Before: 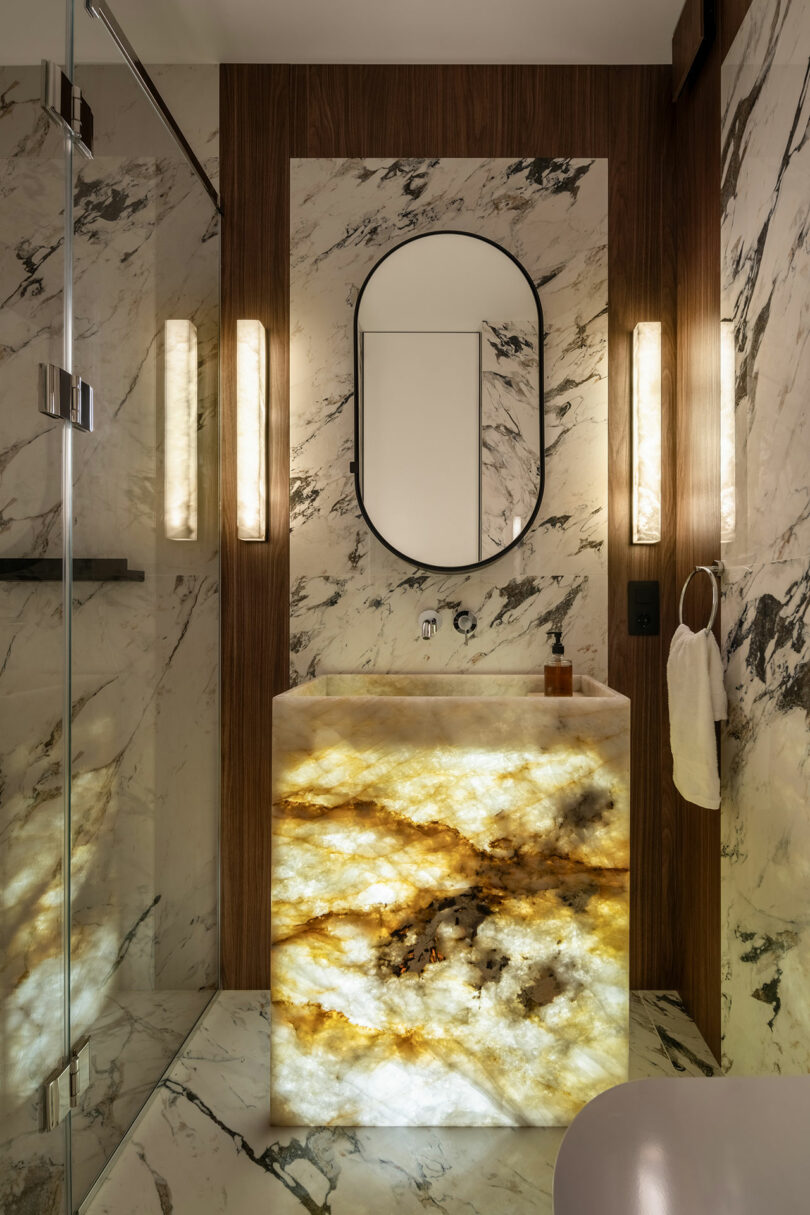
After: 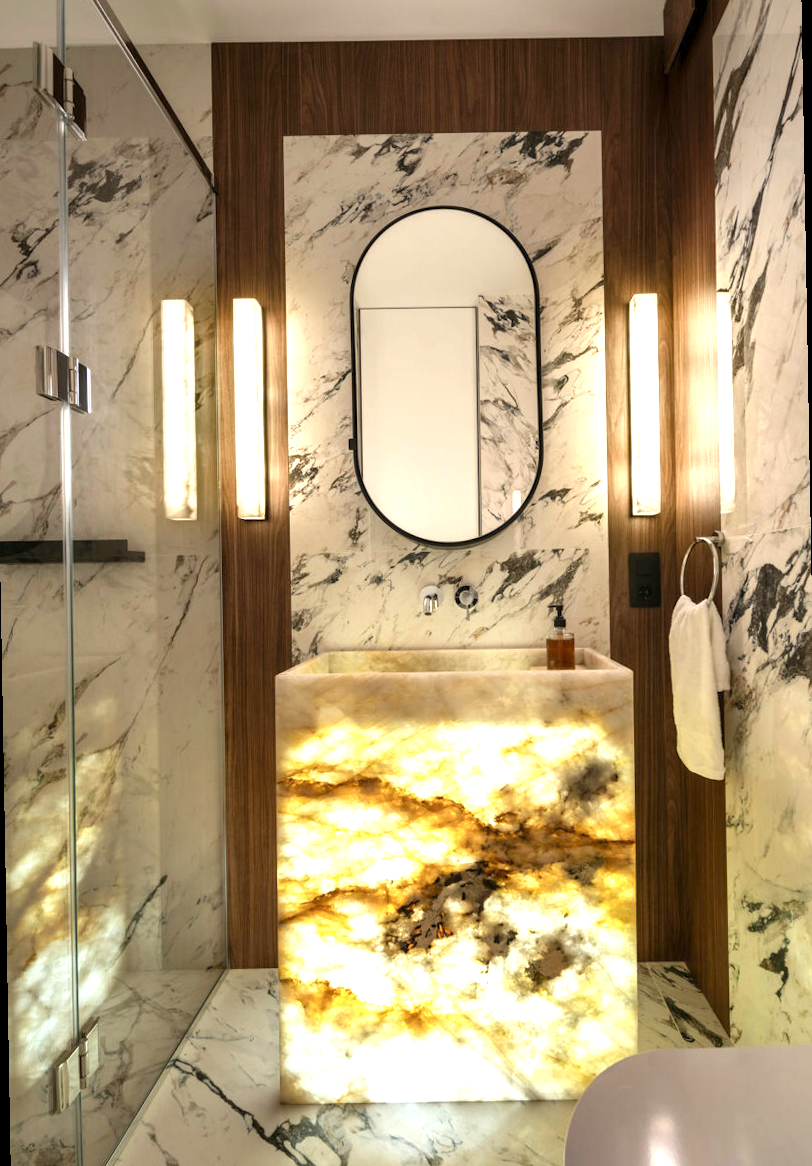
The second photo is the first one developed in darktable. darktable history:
rotate and perspective: rotation -1°, crop left 0.011, crop right 0.989, crop top 0.025, crop bottom 0.975
exposure: exposure 1 EV, compensate highlight preservation false
